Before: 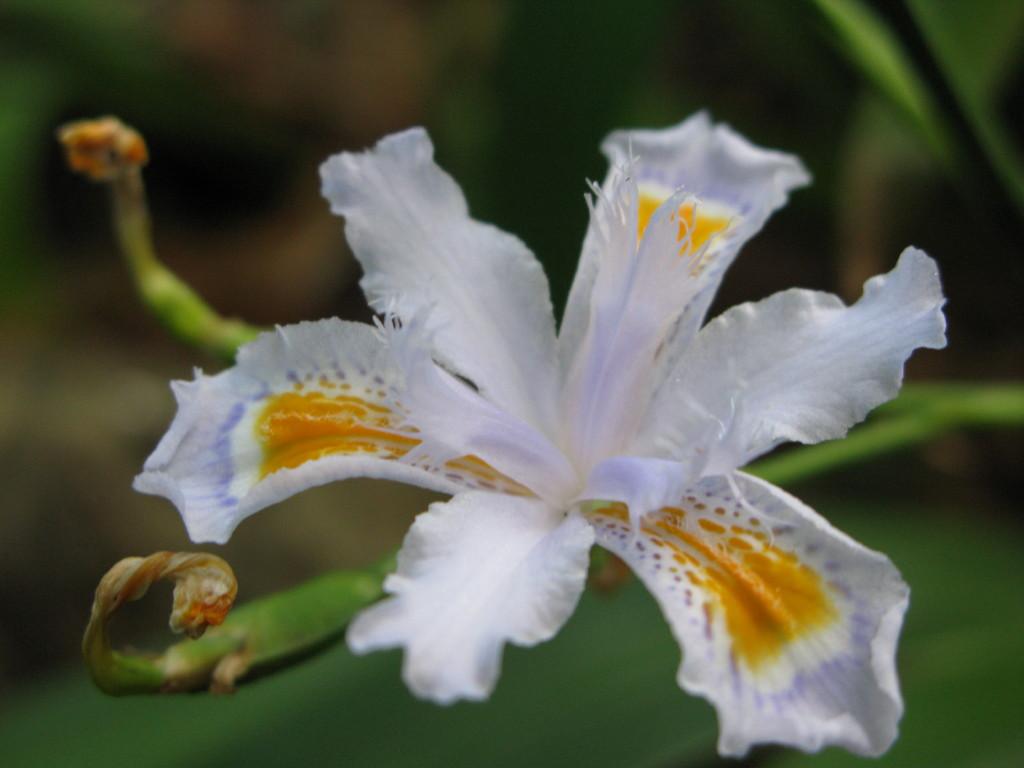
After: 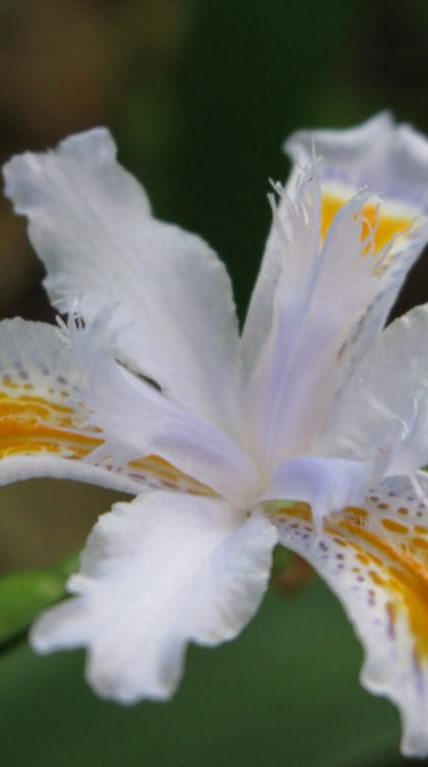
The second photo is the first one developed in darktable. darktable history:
crop: left 30.991%, right 27.206%
